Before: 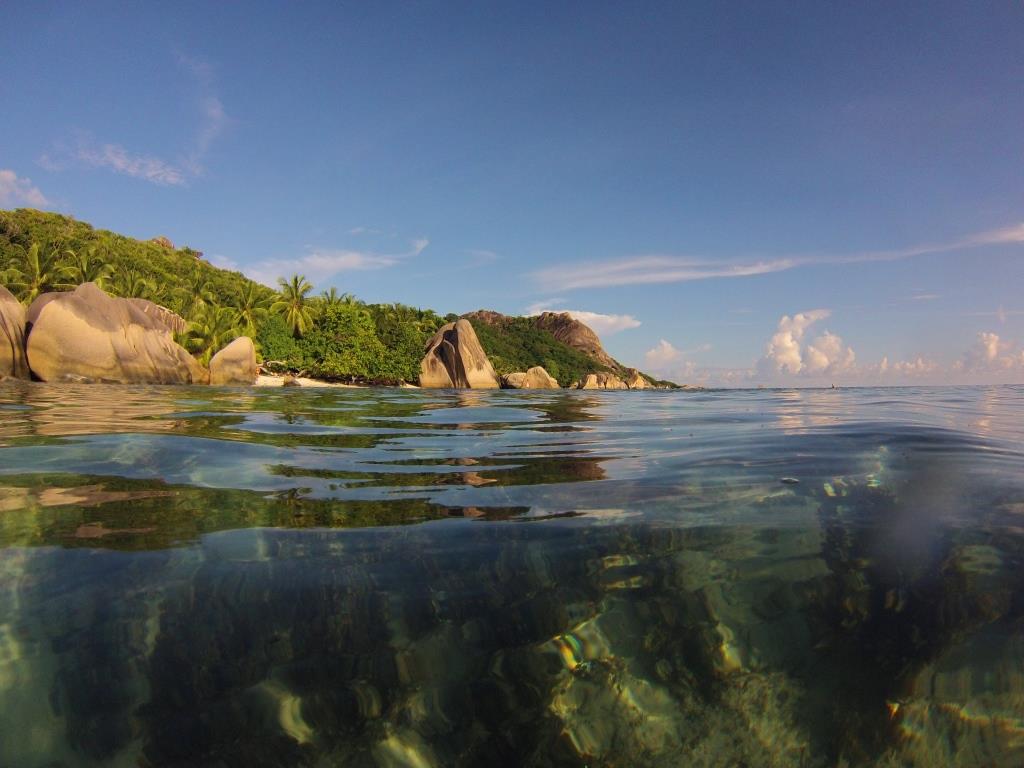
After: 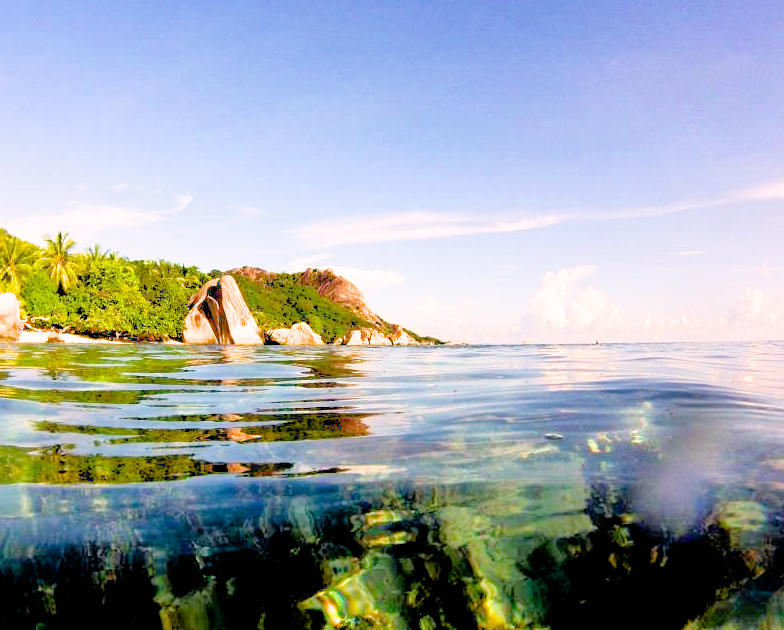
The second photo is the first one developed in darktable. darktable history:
color correction: highlights a* 3.22, highlights b* 1.93, saturation 1.19
exposure: black level correction 0.016, exposure 1.774 EV, compensate highlight preservation false
filmic rgb: black relative exposure -5 EV, white relative exposure 3.5 EV, hardness 3.19, contrast 1.2, highlights saturation mix -50%
tone equalizer: -7 EV 0.15 EV, -6 EV 0.6 EV, -5 EV 1.15 EV, -4 EV 1.33 EV, -3 EV 1.15 EV, -2 EV 0.6 EV, -1 EV 0.15 EV, mask exposure compensation -0.5 EV
shadows and highlights: shadows 25, highlights -25
crop: left 23.095%, top 5.827%, bottom 11.854%
